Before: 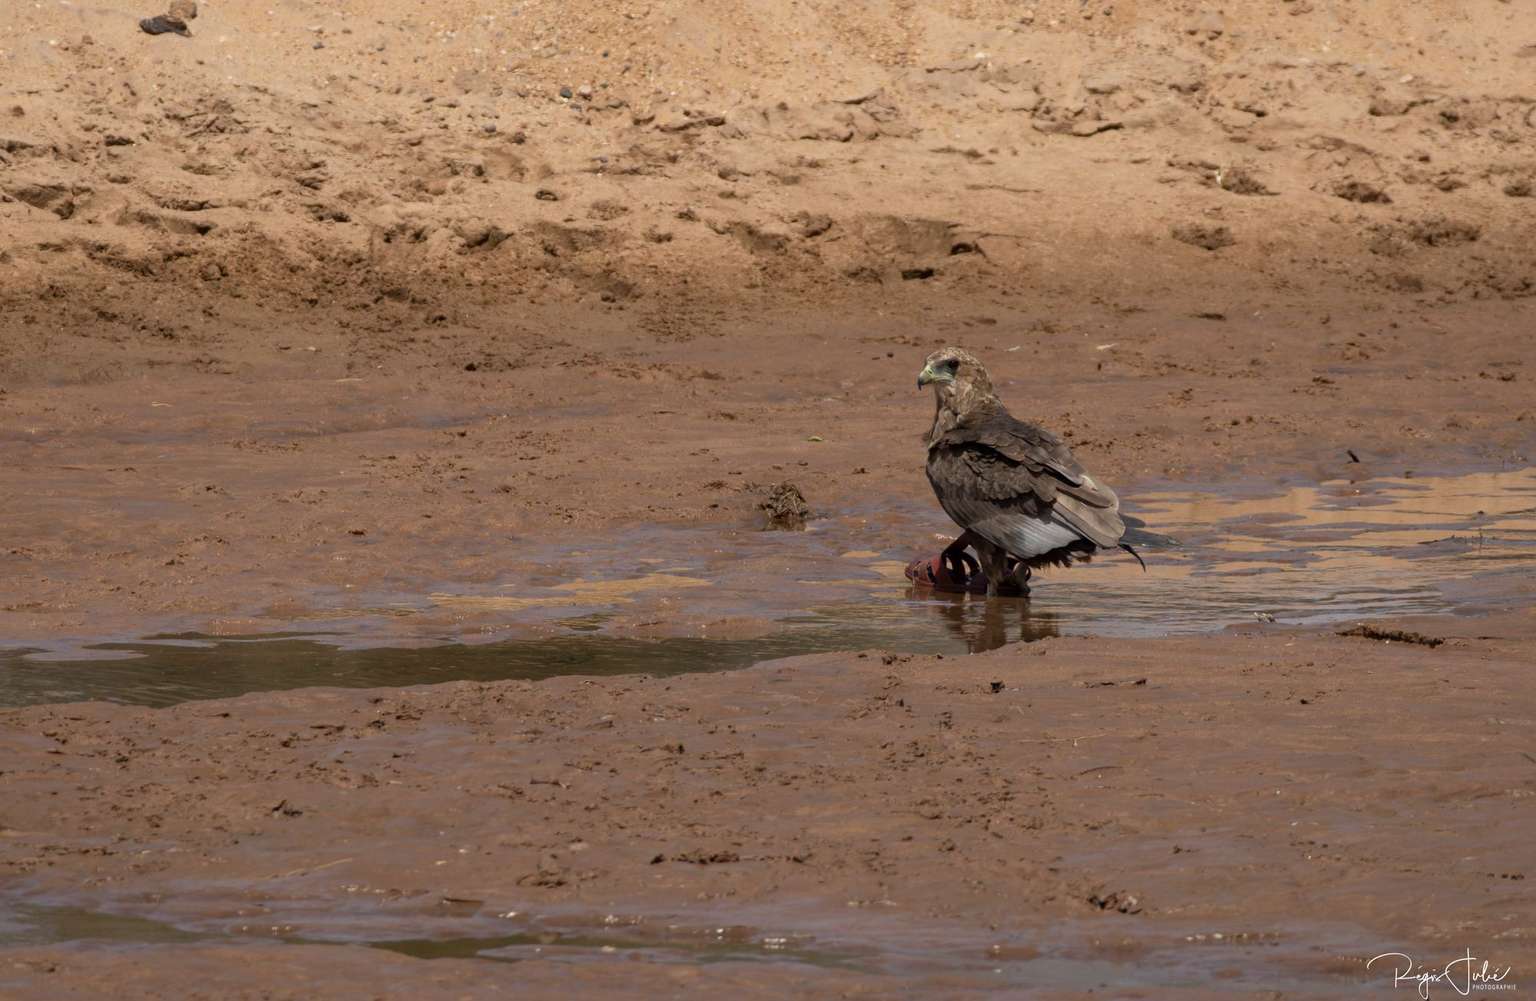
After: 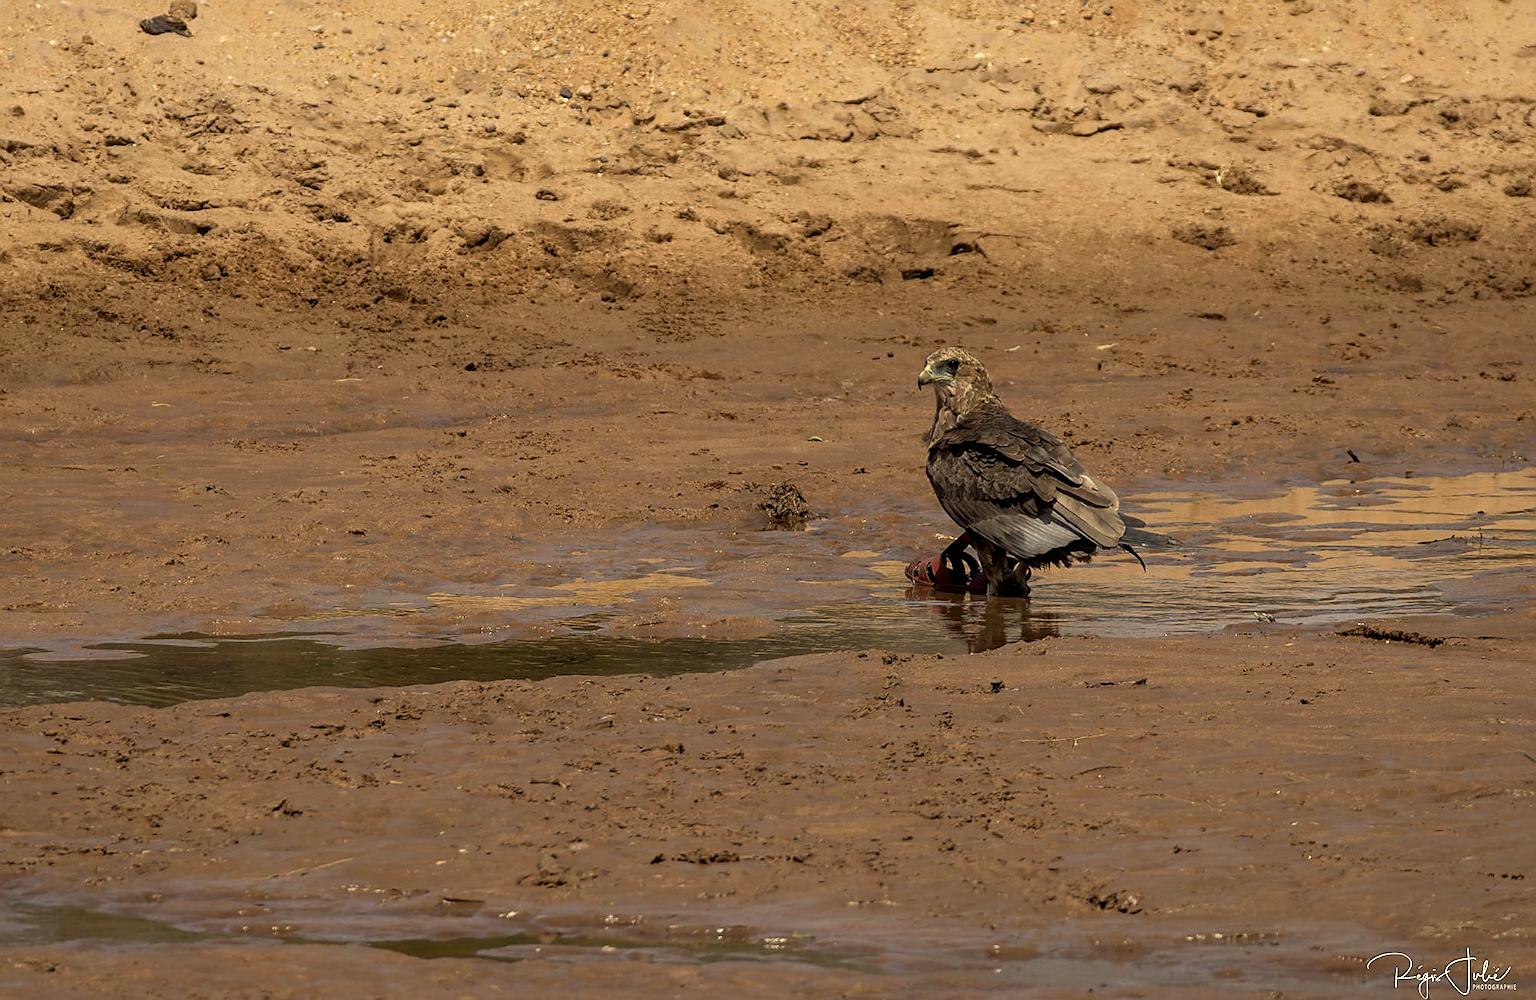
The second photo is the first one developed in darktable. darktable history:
local contrast: on, module defaults
sharpen: radius 1.384, amount 1.237, threshold 0.605
color correction: highlights a* 1.48, highlights b* 17.64
